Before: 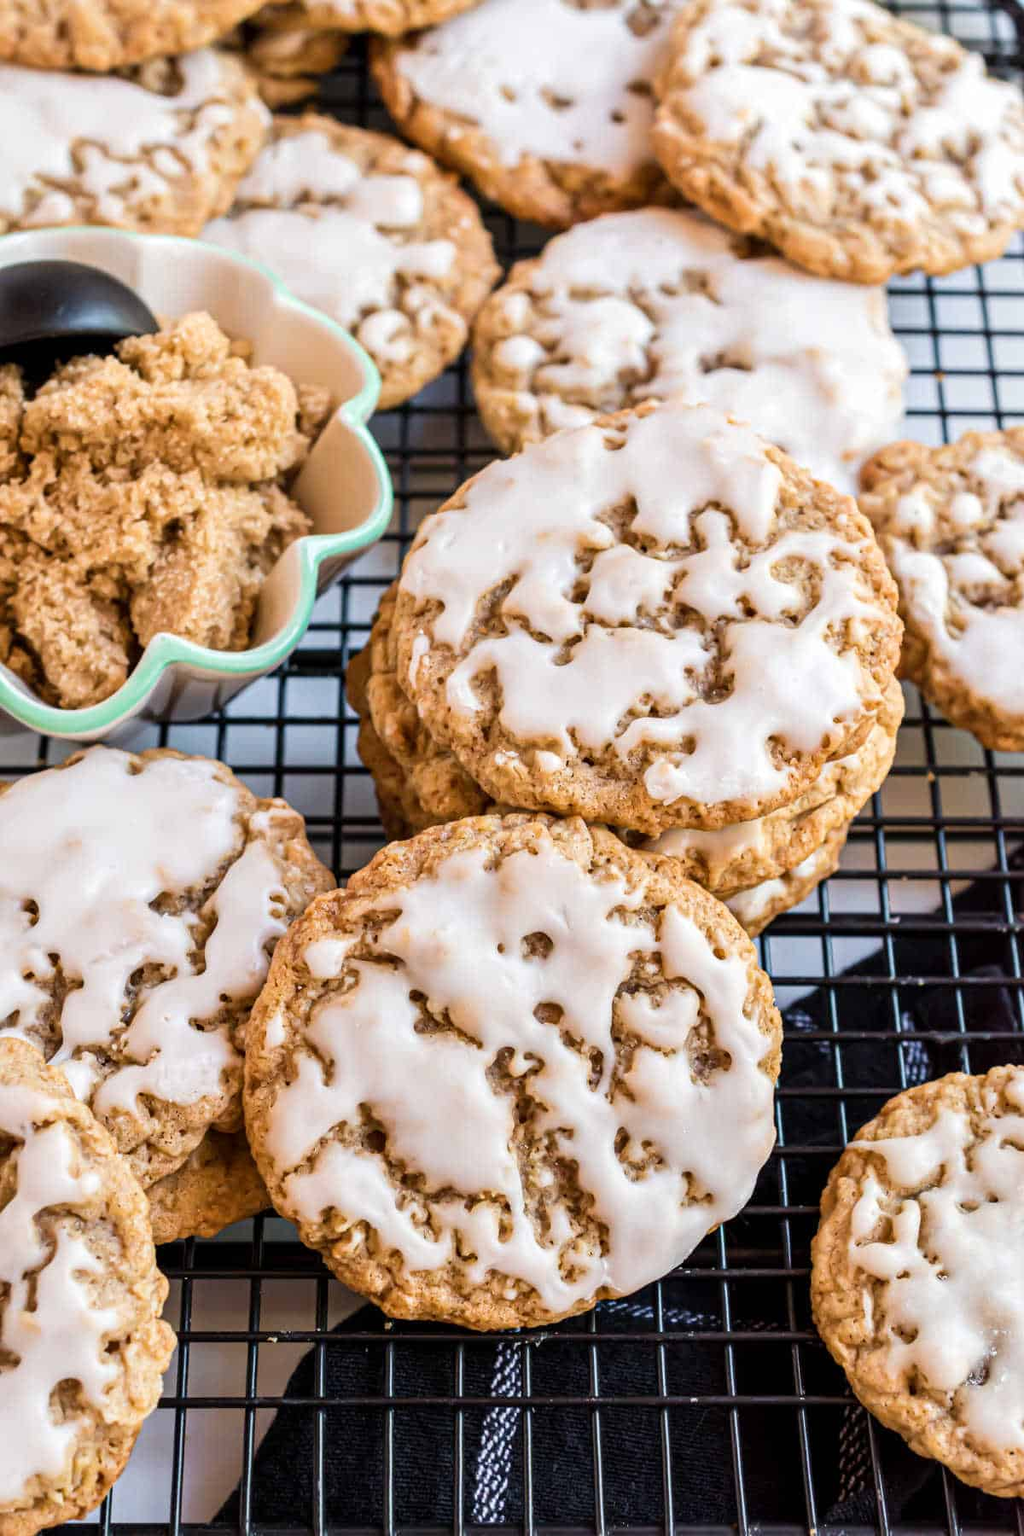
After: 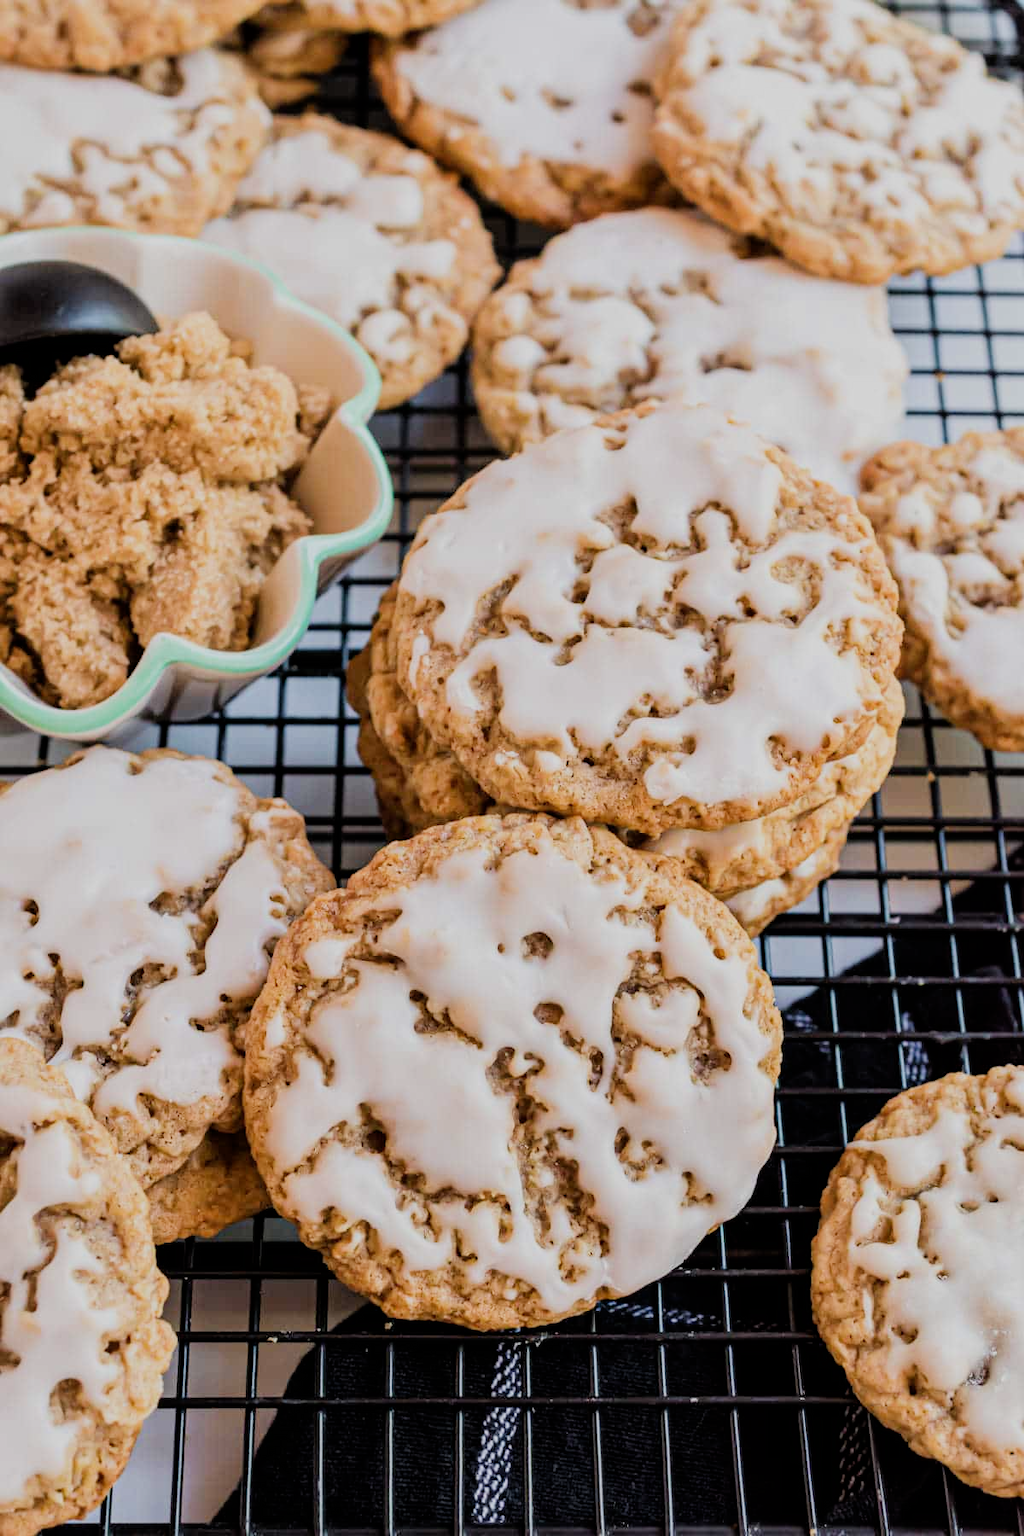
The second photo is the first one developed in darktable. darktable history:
filmic rgb: black relative exposure -7.65 EV, white relative exposure 4.56 EV, threshold 5.99 EV, hardness 3.61, enable highlight reconstruction true
